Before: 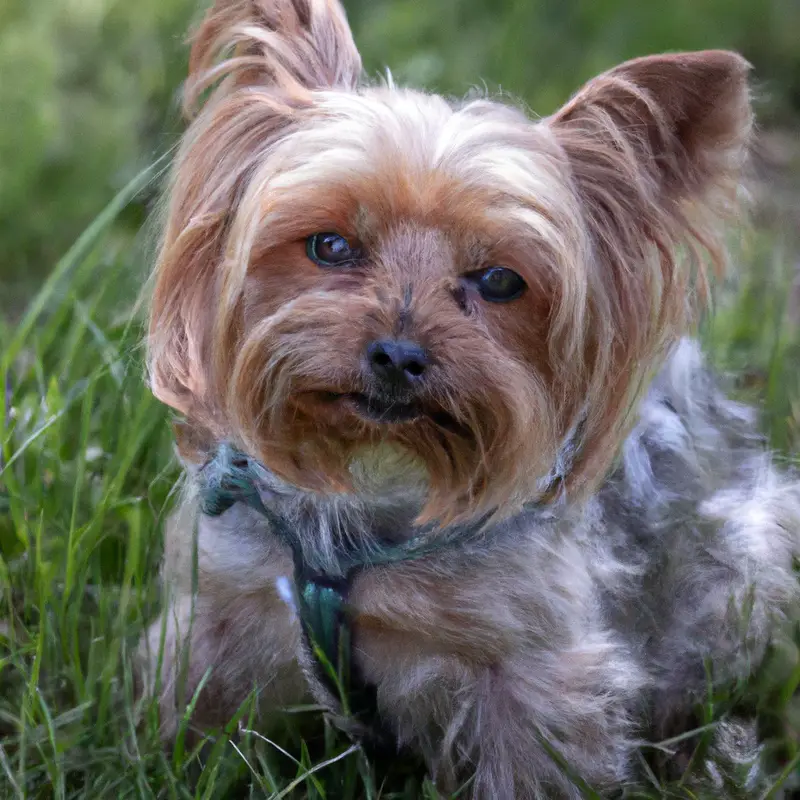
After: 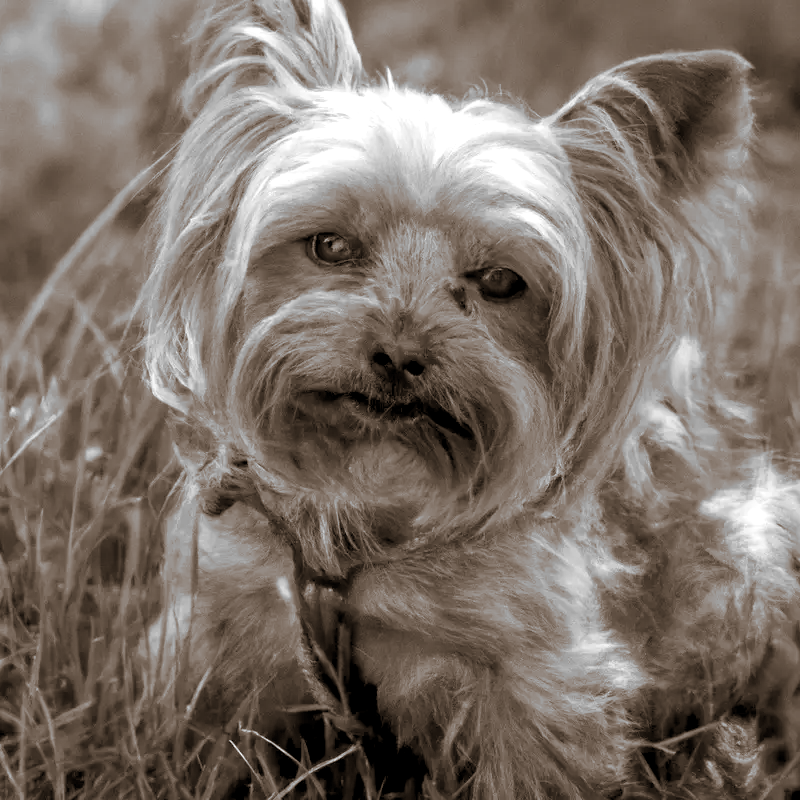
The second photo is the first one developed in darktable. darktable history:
monochrome: a 32, b 64, size 2.3, highlights 1
split-toning: shadows › hue 32.4°, shadows › saturation 0.51, highlights › hue 180°, highlights › saturation 0, balance -60.17, compress 55.19%
exposure: black level correction 0.005, exposure 0.286 EV, compensate highlight preservation false
